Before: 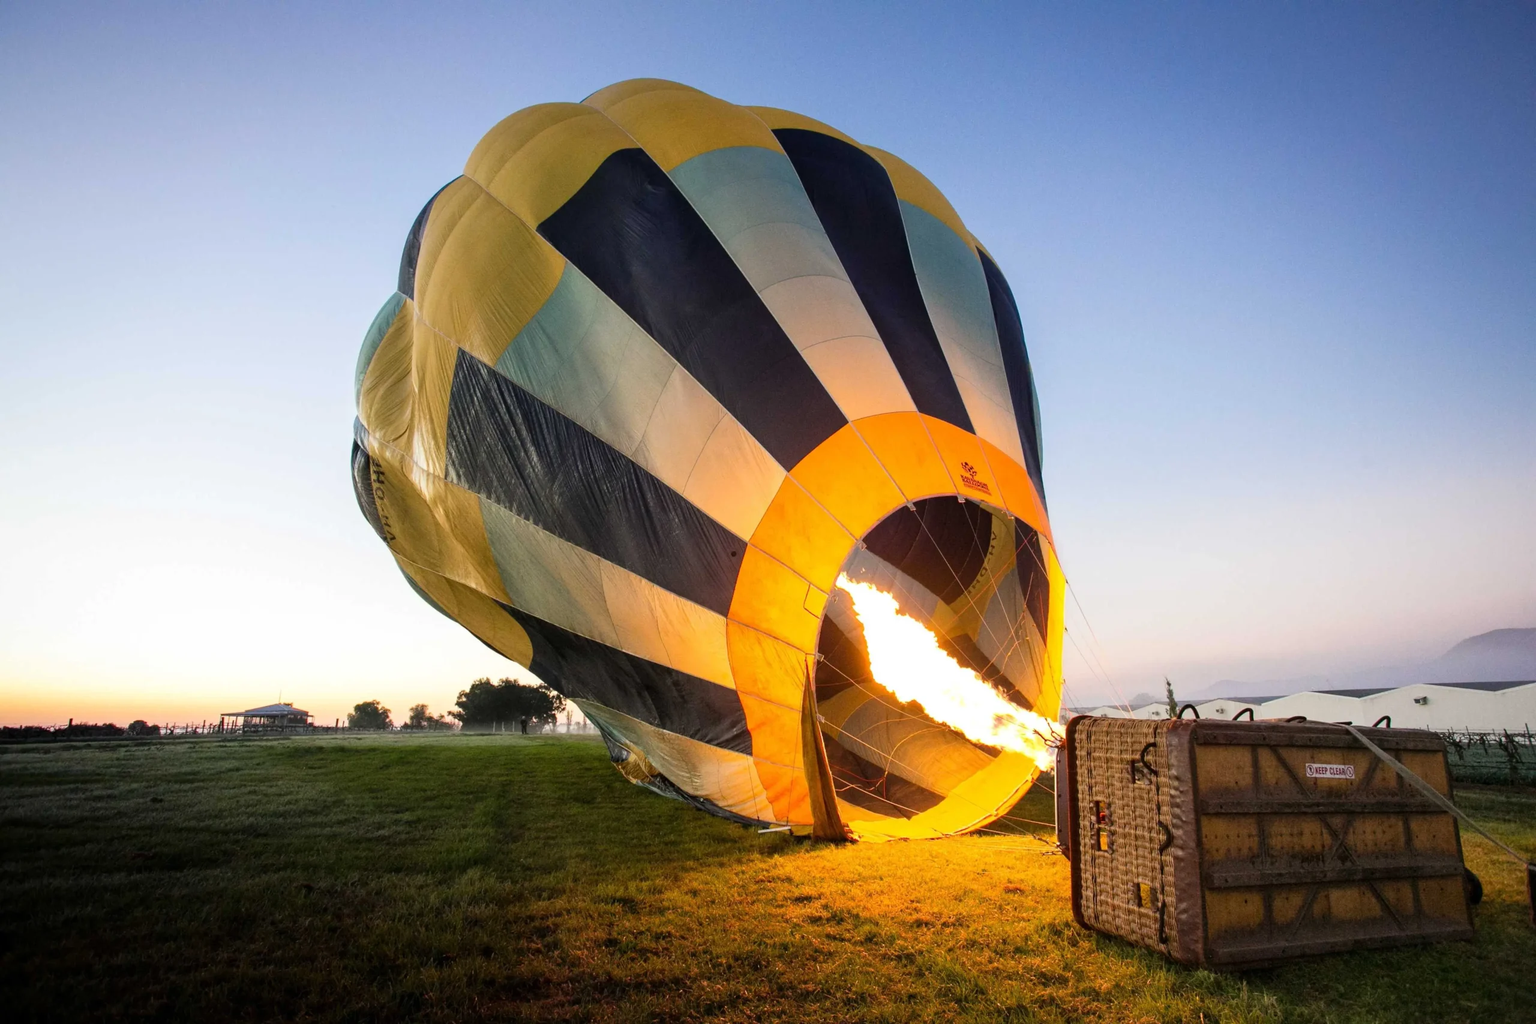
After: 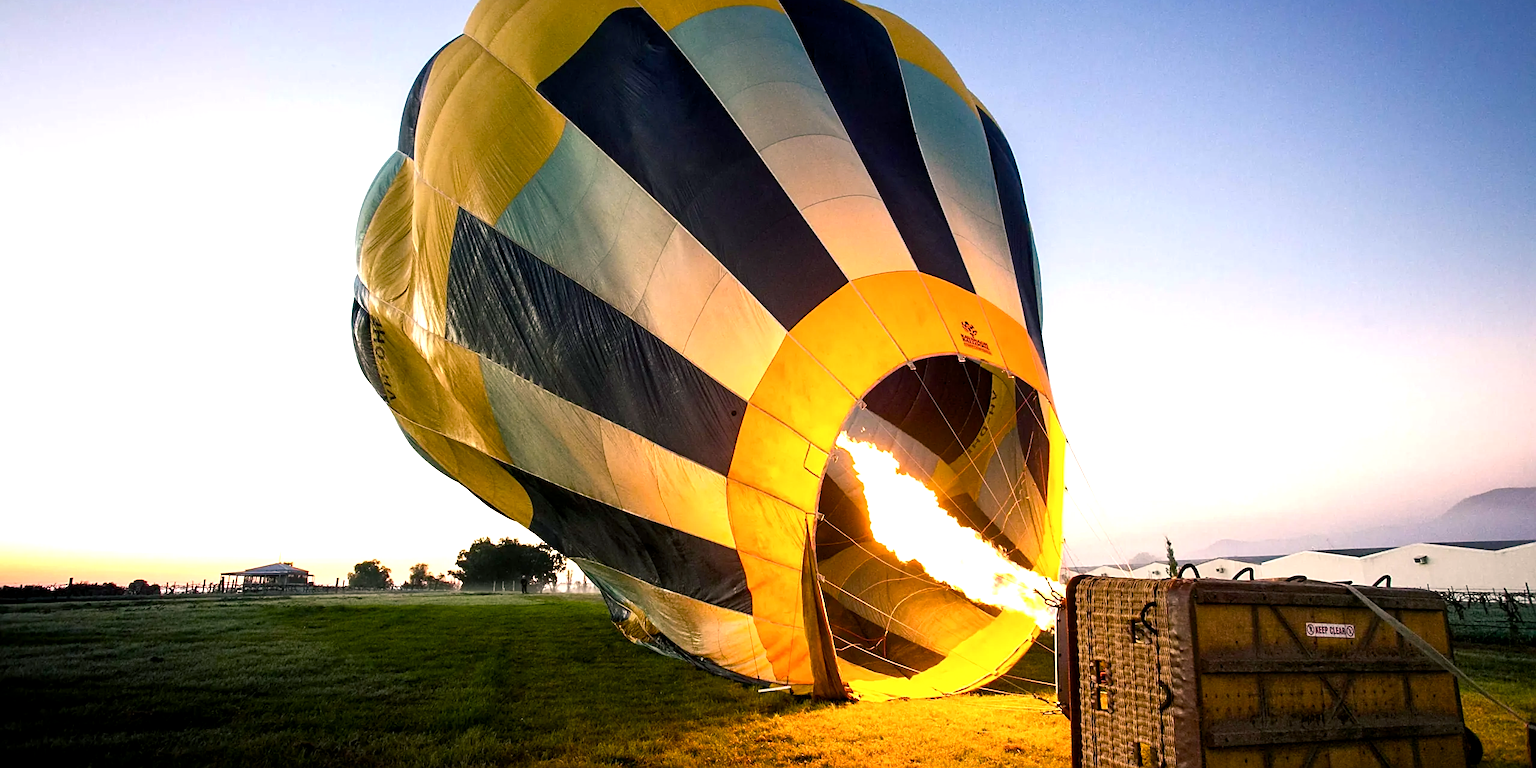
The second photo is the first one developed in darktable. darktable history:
crop: top 13.819%, bottom 11.169%
color balance rgb: shadows lift › chroma 2%, shadows lift › hue 185.64°, power › luminance 1.48%, highlights gain › chroma 3%, highlights gain › hue 54.51°, global offset › luminance -0.4%, perceptual saturation grading › highlights -18.47%, perceptual saturation grading › mid-tones 6.62%, perceptual saturation grading › shadows 28.22%, perceptual brilliance grading › highlights 15.68%, perceptual brilliance grading › shadows -14.29%, global vibrance 25.96%, contrast 6.45%
sharpen: on, module defaults
